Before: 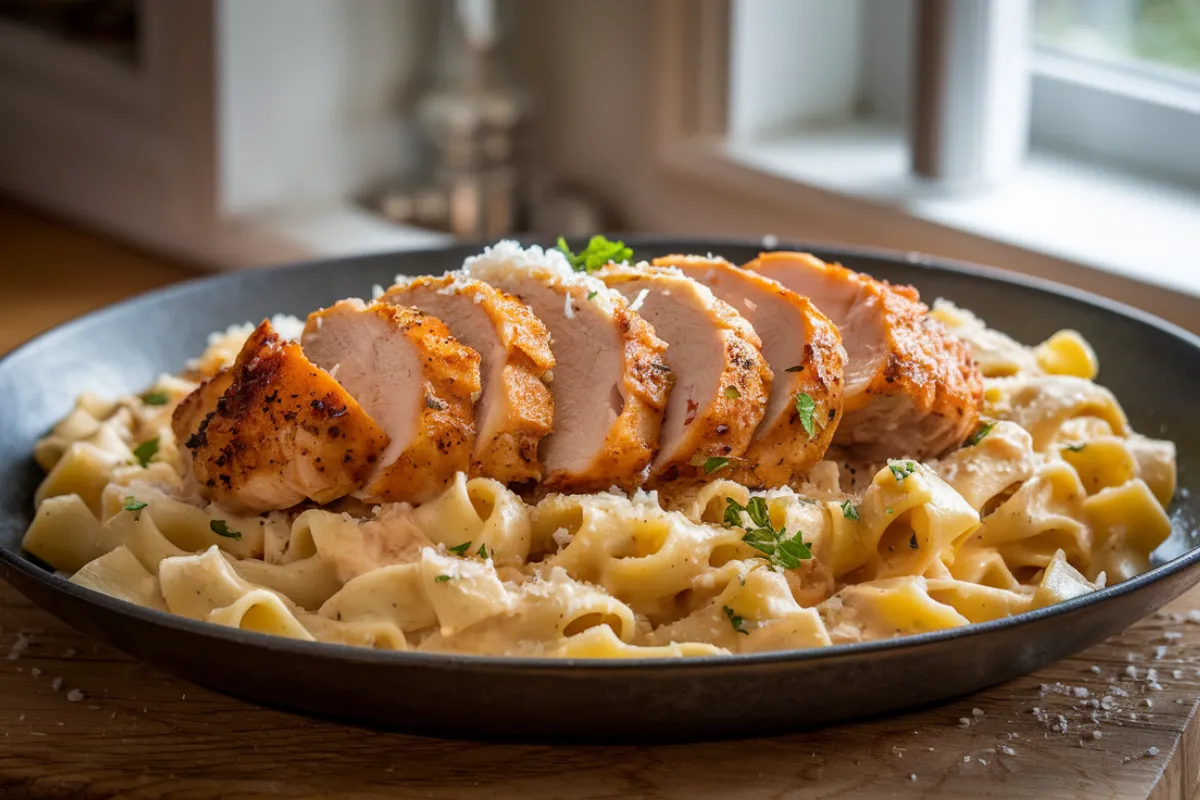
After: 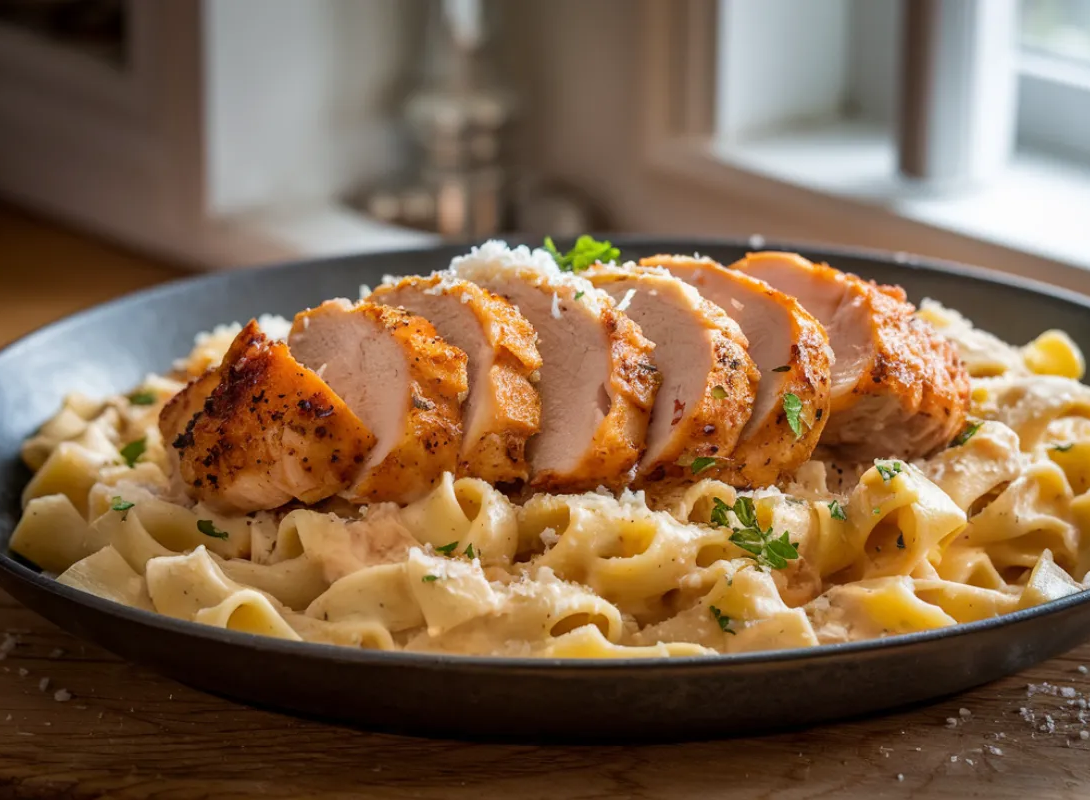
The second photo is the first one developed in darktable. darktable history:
crop and rotate: left 1.142%, right 8.003%
